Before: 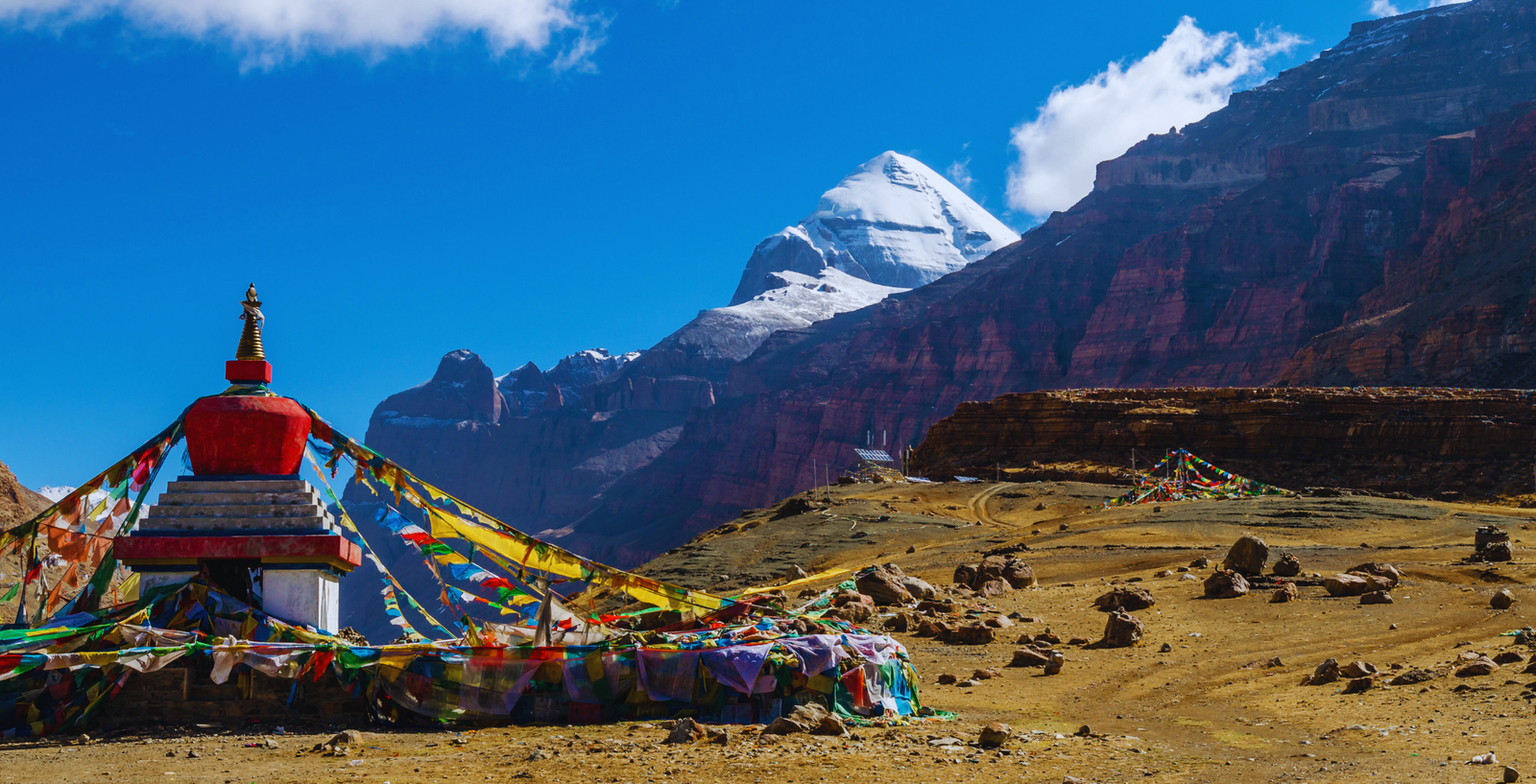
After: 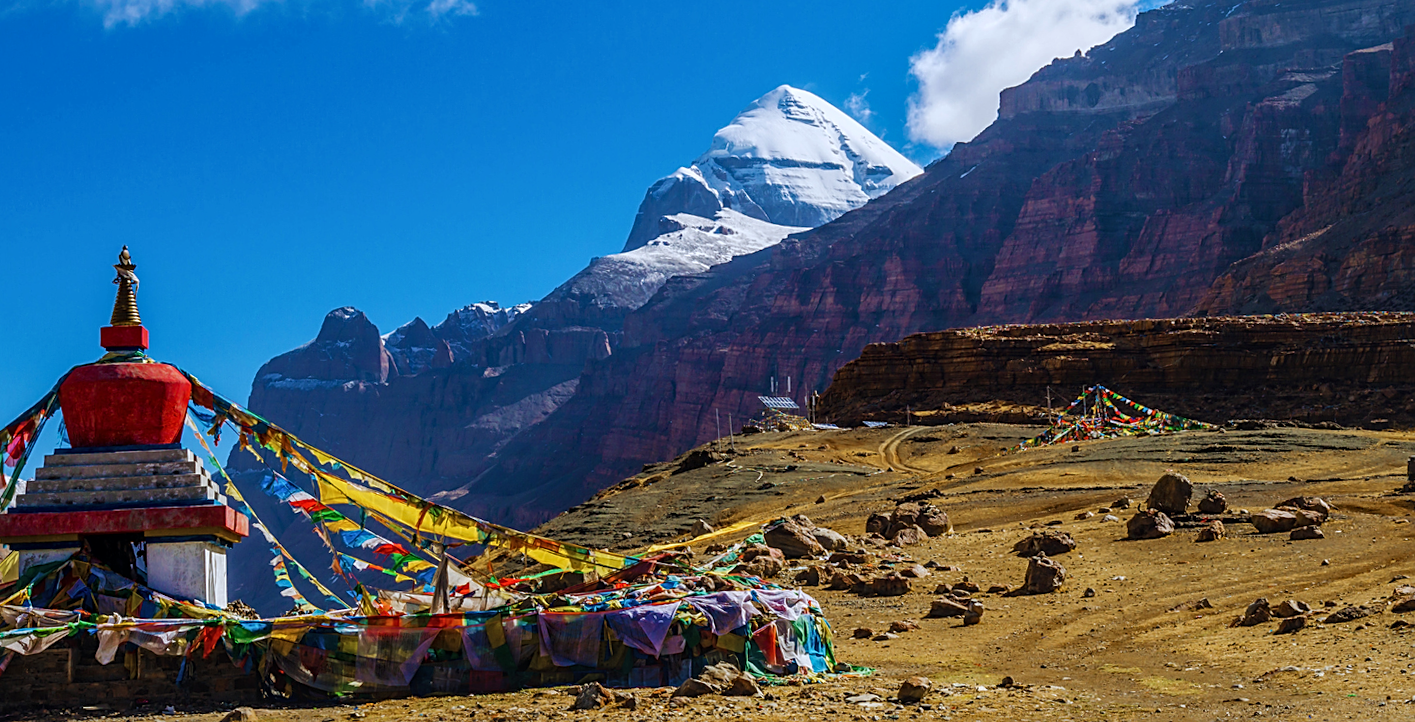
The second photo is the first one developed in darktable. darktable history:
crop and rotate: angle 1.96°, left 5.673%, top 5.673%
sharpen: on, module defaults
local contrast: on, module defaults
